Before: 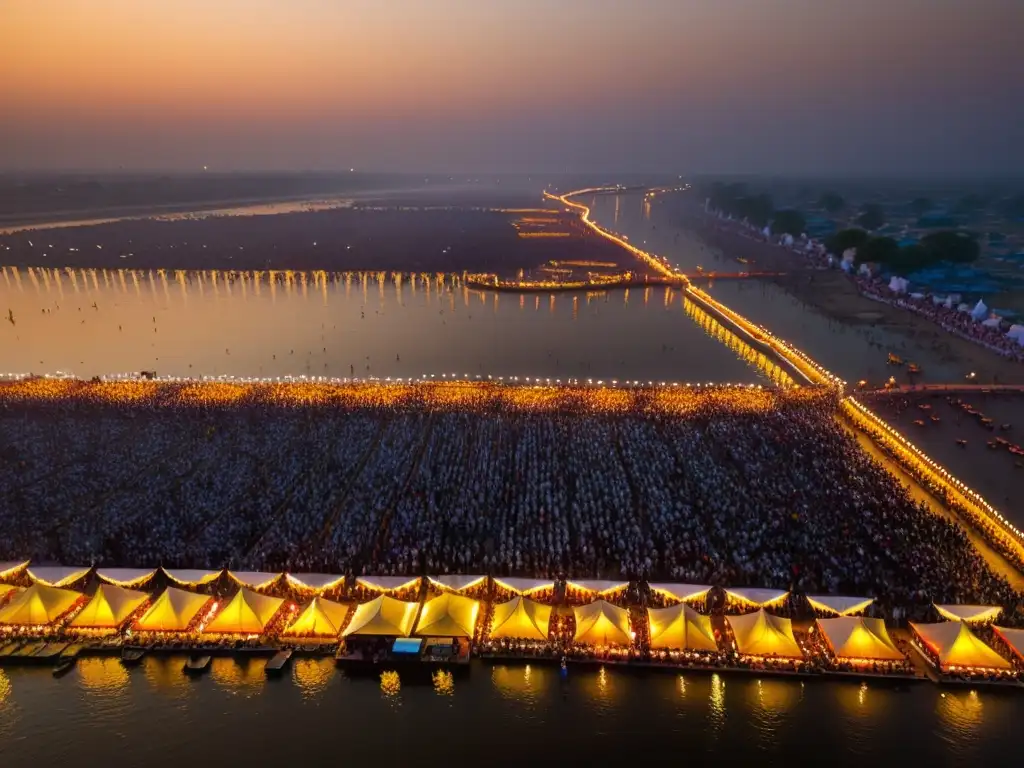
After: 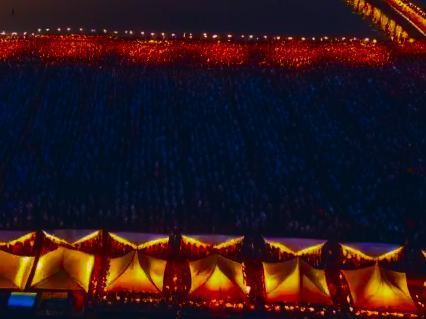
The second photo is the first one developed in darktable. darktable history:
local contrast: detail 110%
color calibration: x 0.37, y 0.382, temperature 4304.38 K
exposure: black level correction -0.063, exposure -0.049 EV, compensate highlight preservation false
contrast brightness saturation: brightness -0.999, saturation 0.98
crop: left 37.695%, top 45.059%, right 20.659%, bottom 13.356%
color correction: highlights a* 17.74, highlights b* 18.98
shadows and highlights: shadows 30.68, highlights -62.81, soften with gaussian
